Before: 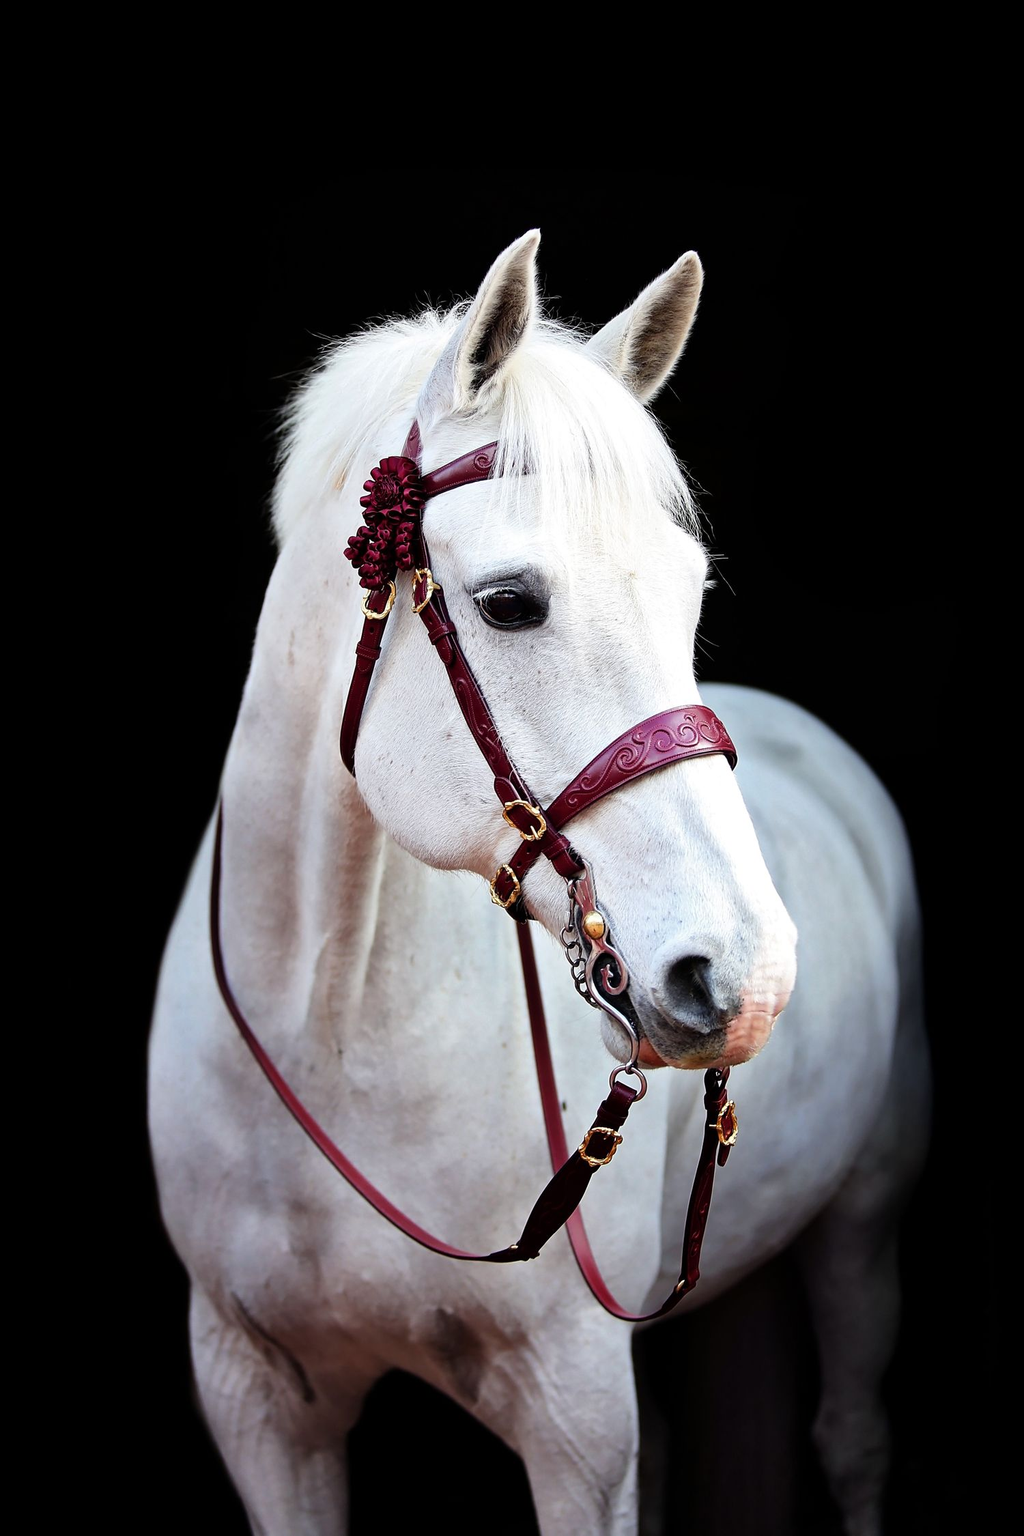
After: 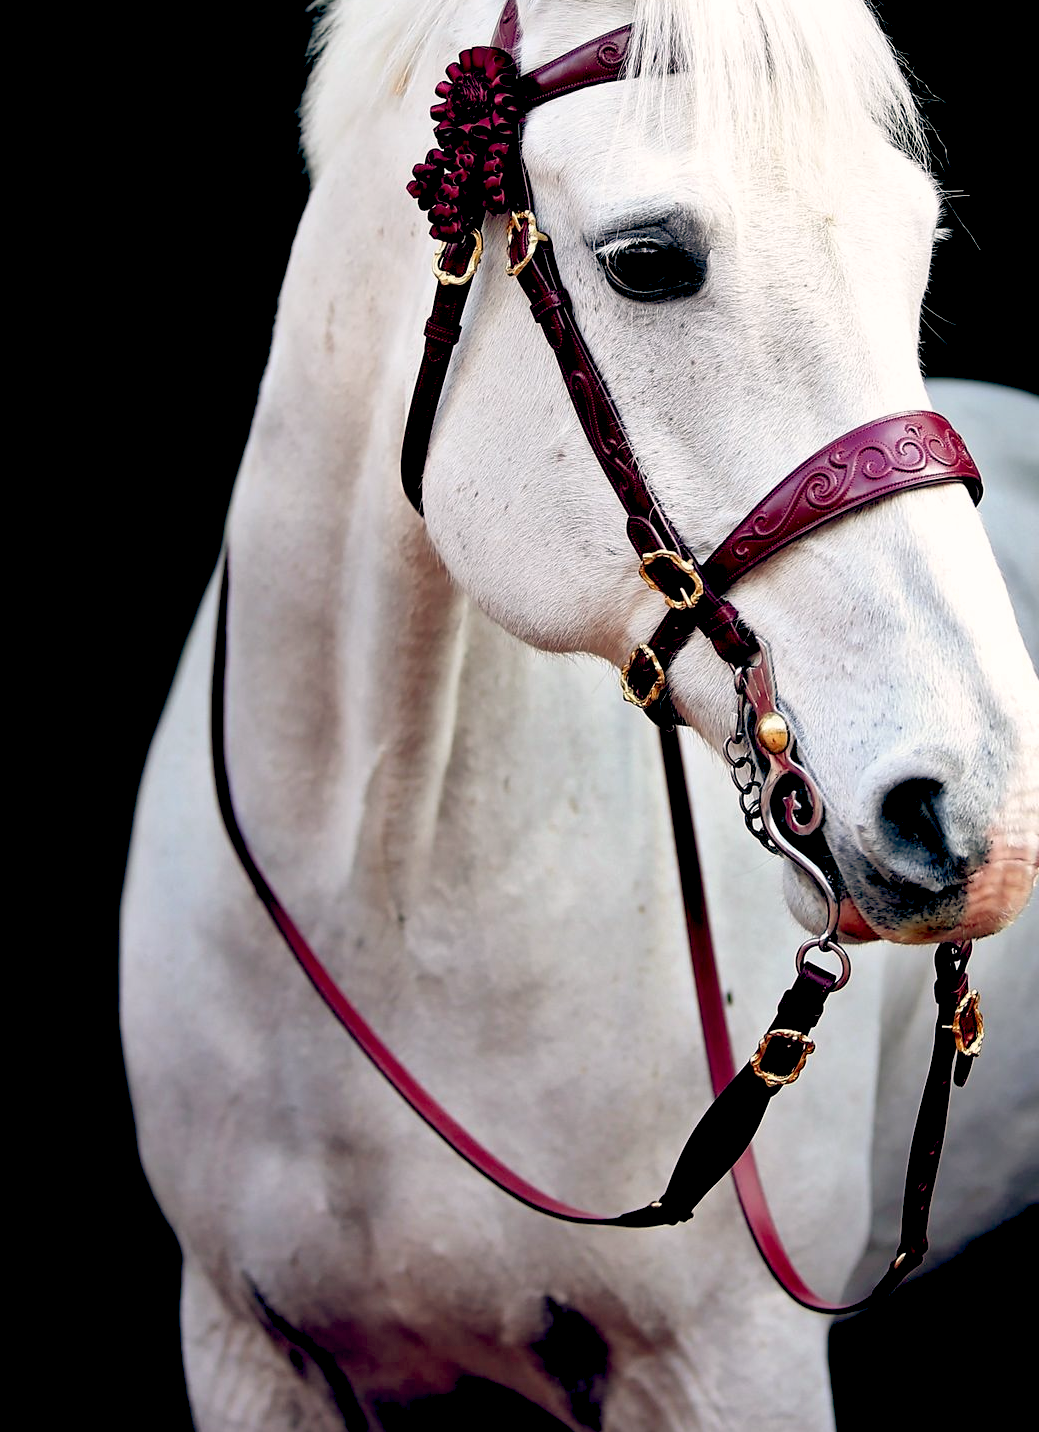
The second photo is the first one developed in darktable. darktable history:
shadows and highlights: shadows 22.7, highlights -48.71, soften with gaussian
levels: mode automatic
color balance: lift [0.975, 0.993, 1, 1.015], gamma [1.1, 1, 1, 0.945], gain [1, 1.04, 1, 0.95]
crop: left 6.488%, top 27.668%, right 24.183%, bottom 8.656%
